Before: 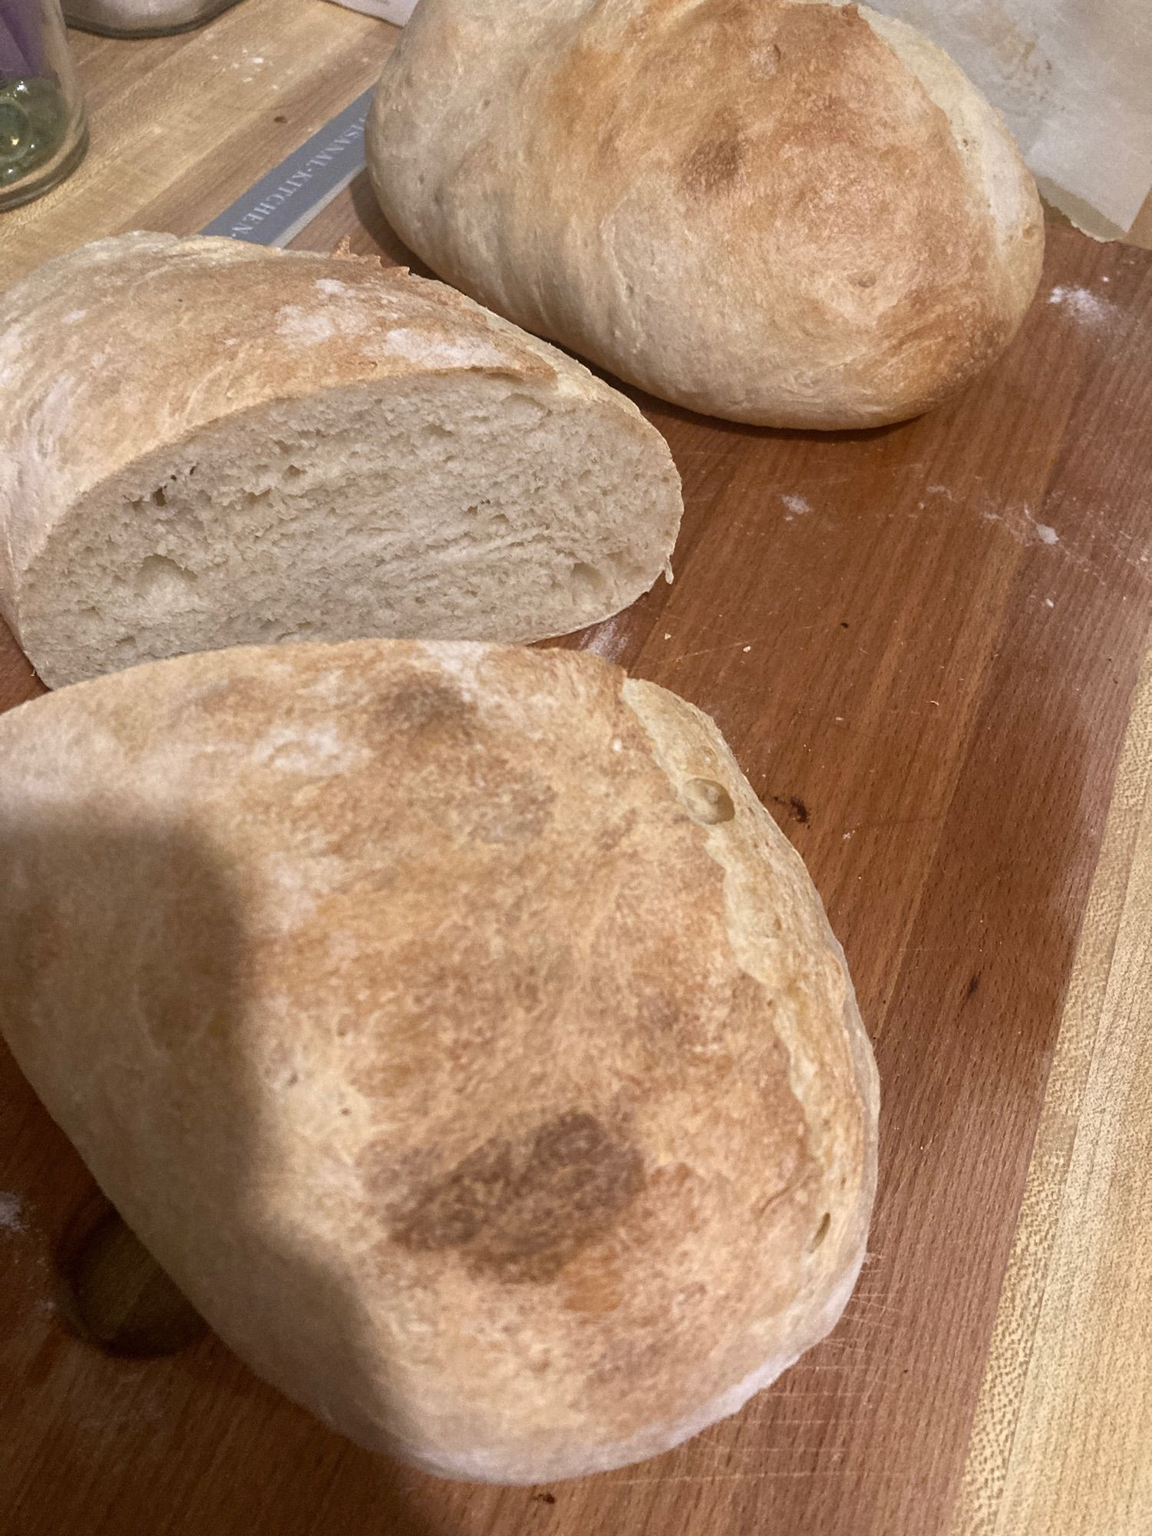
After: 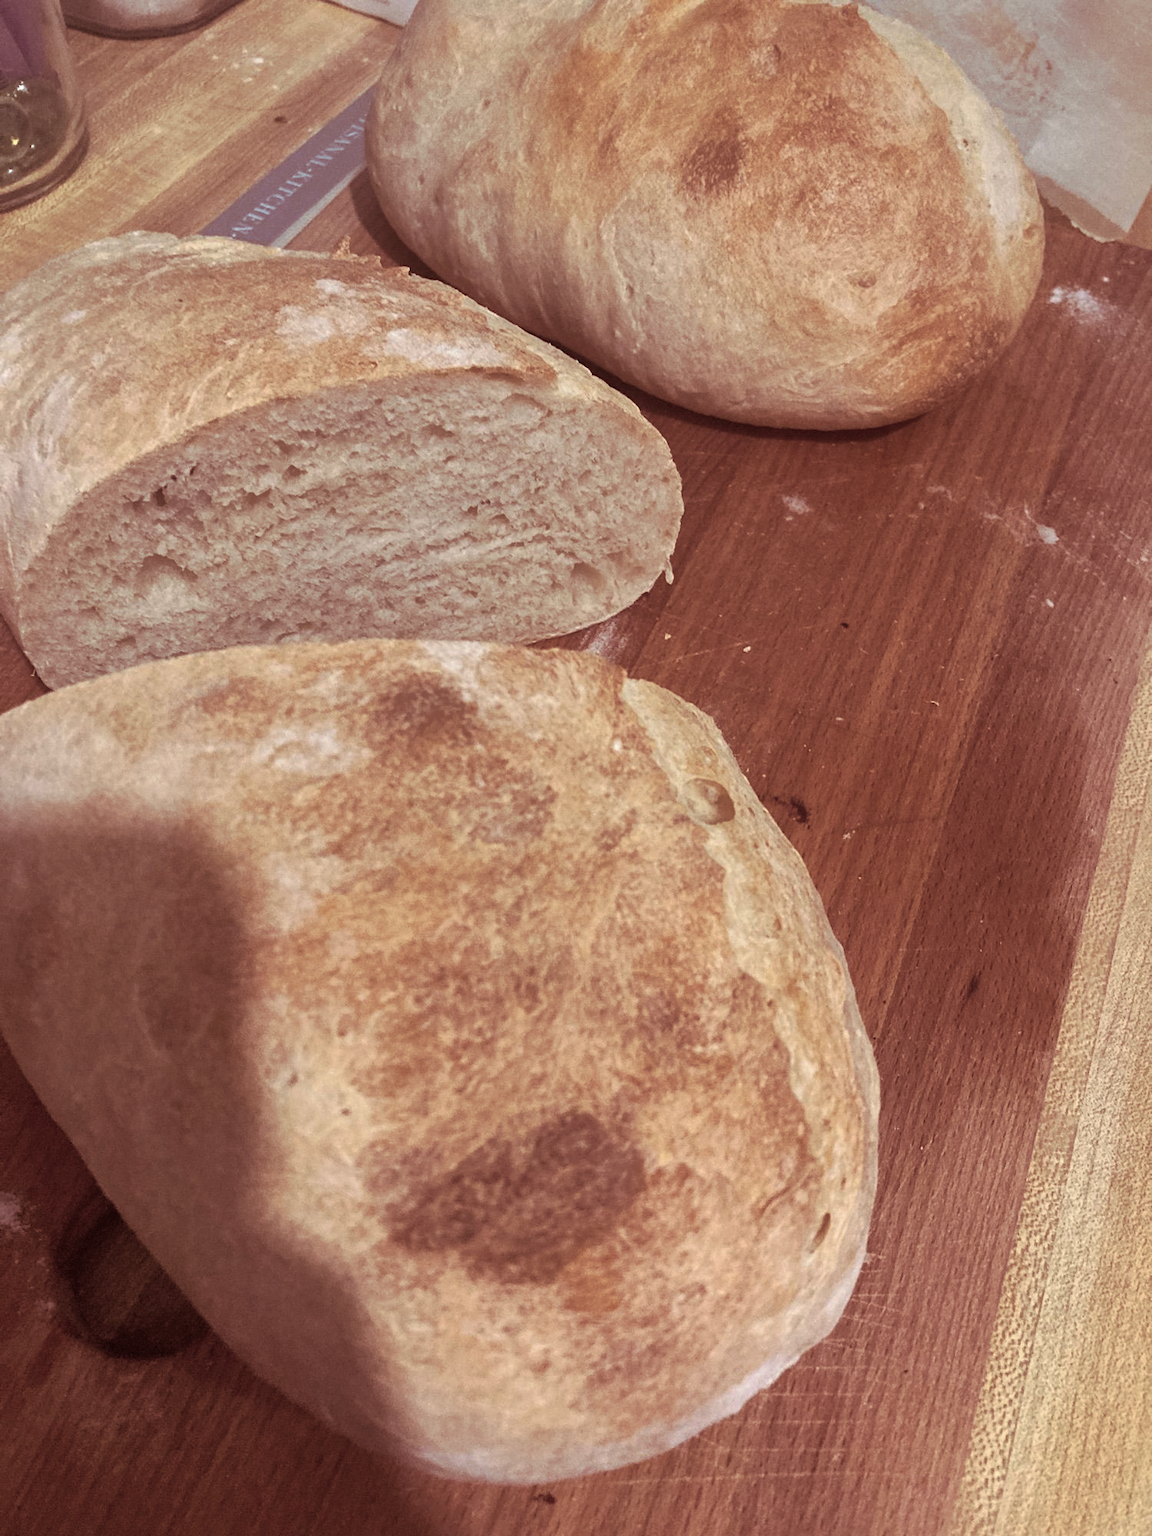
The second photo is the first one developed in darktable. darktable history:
split-toning: shadows › hue 360°
shadows and highlights: on, module defaults
